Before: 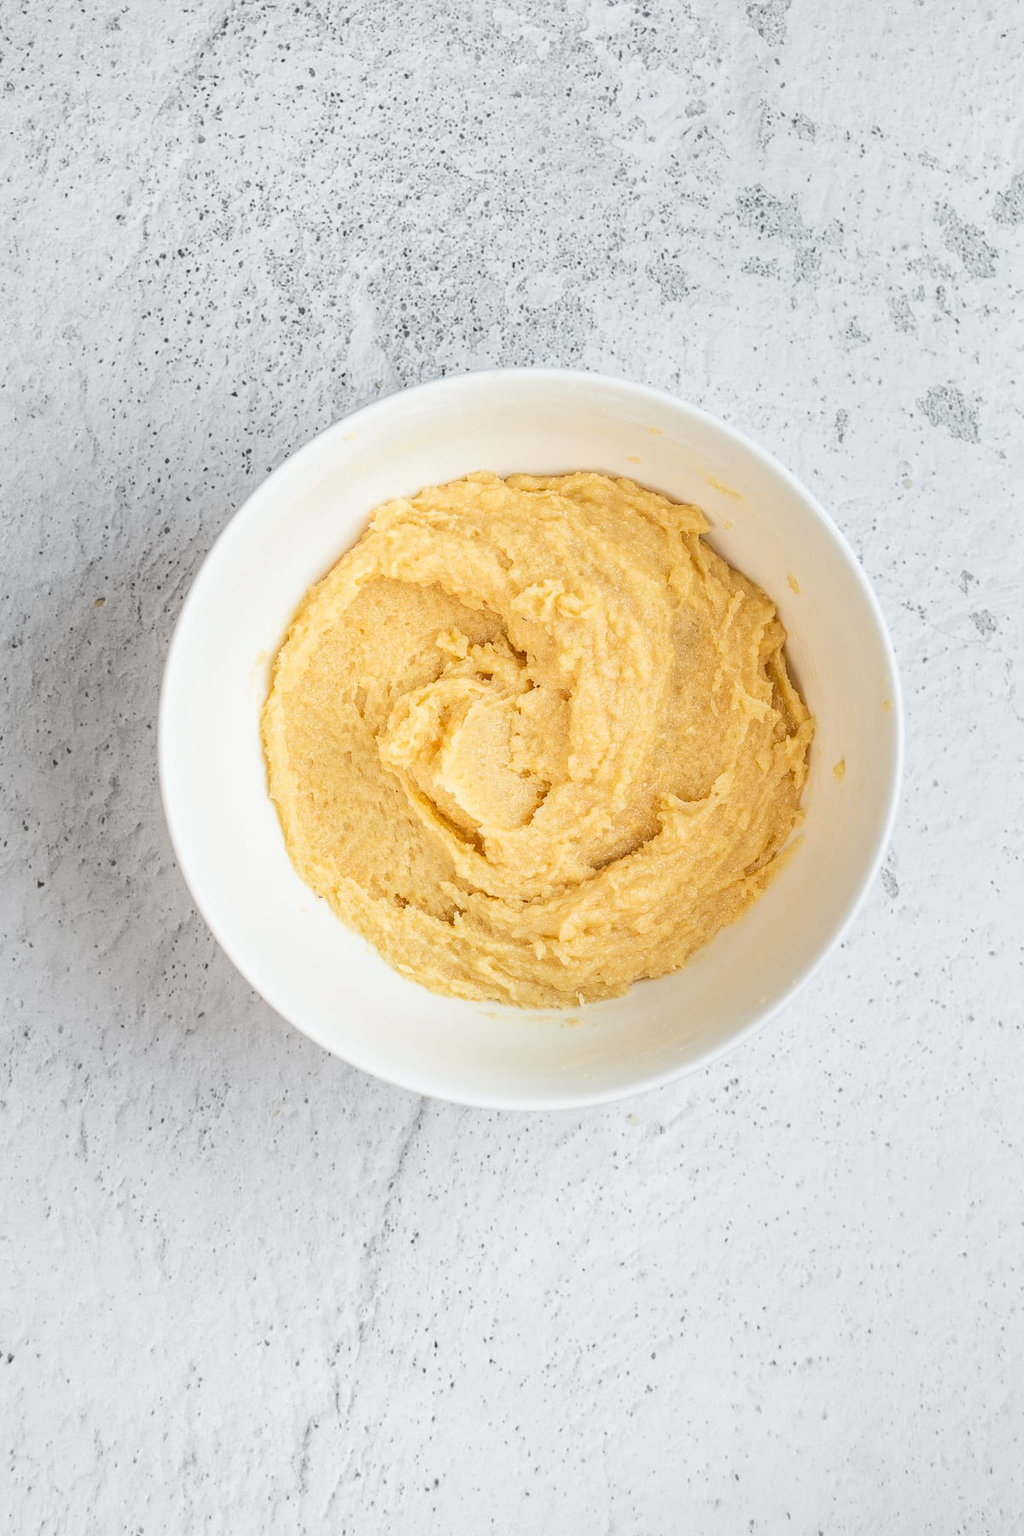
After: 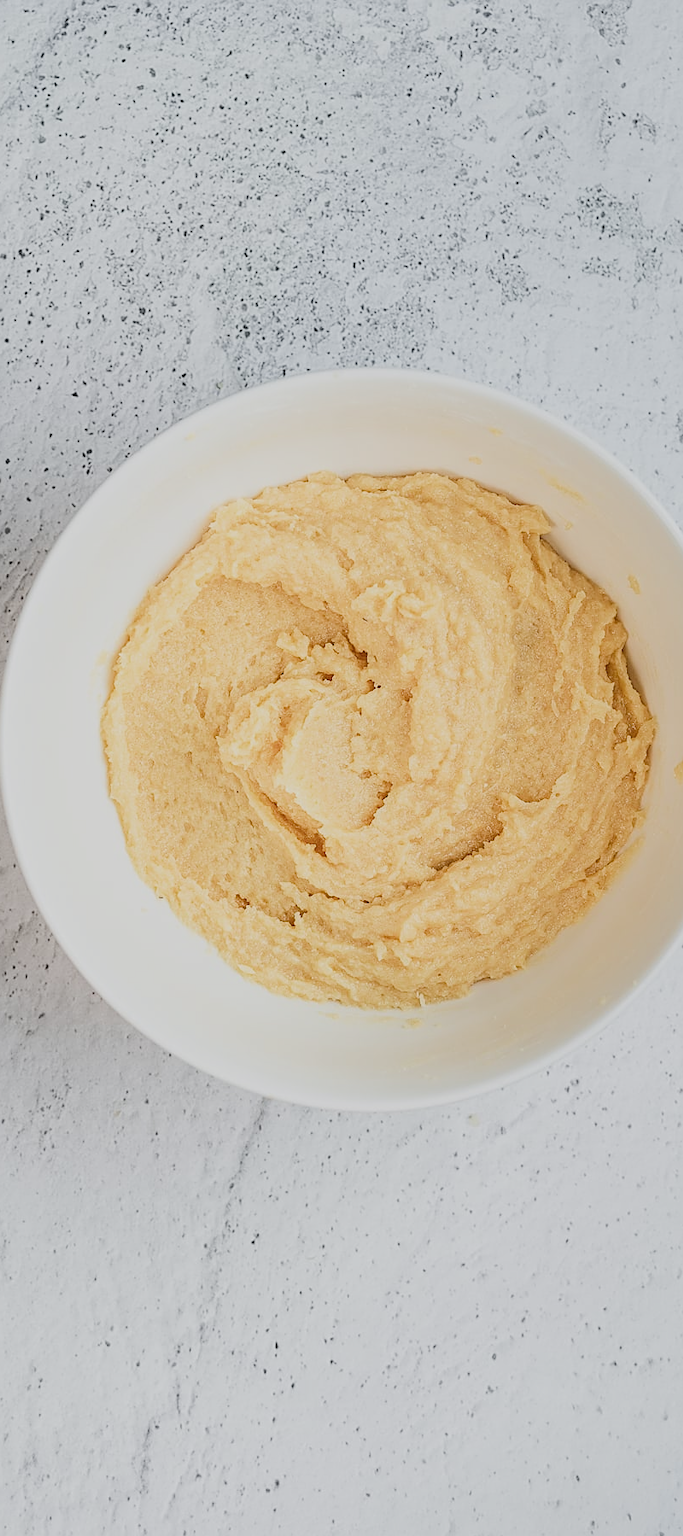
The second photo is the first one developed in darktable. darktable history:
sharpen: on, module defaults
filmic rgb: black relative exposure -7.65 EV, white relative exposure 4.56 EV, threshold 3.05 EV, hardness 3.61, color science v4 (2020), enable highlight reconstruction true
crop and rotate: left 15.589%, right 17.705%
